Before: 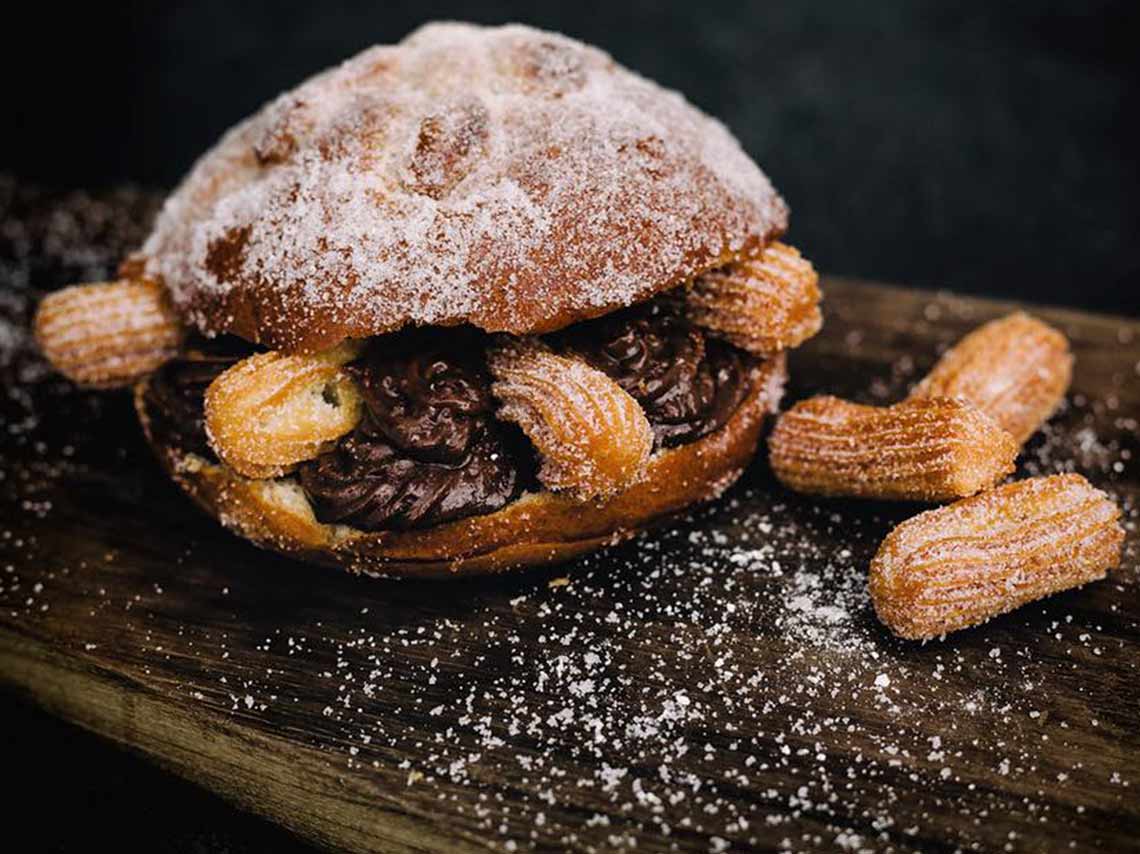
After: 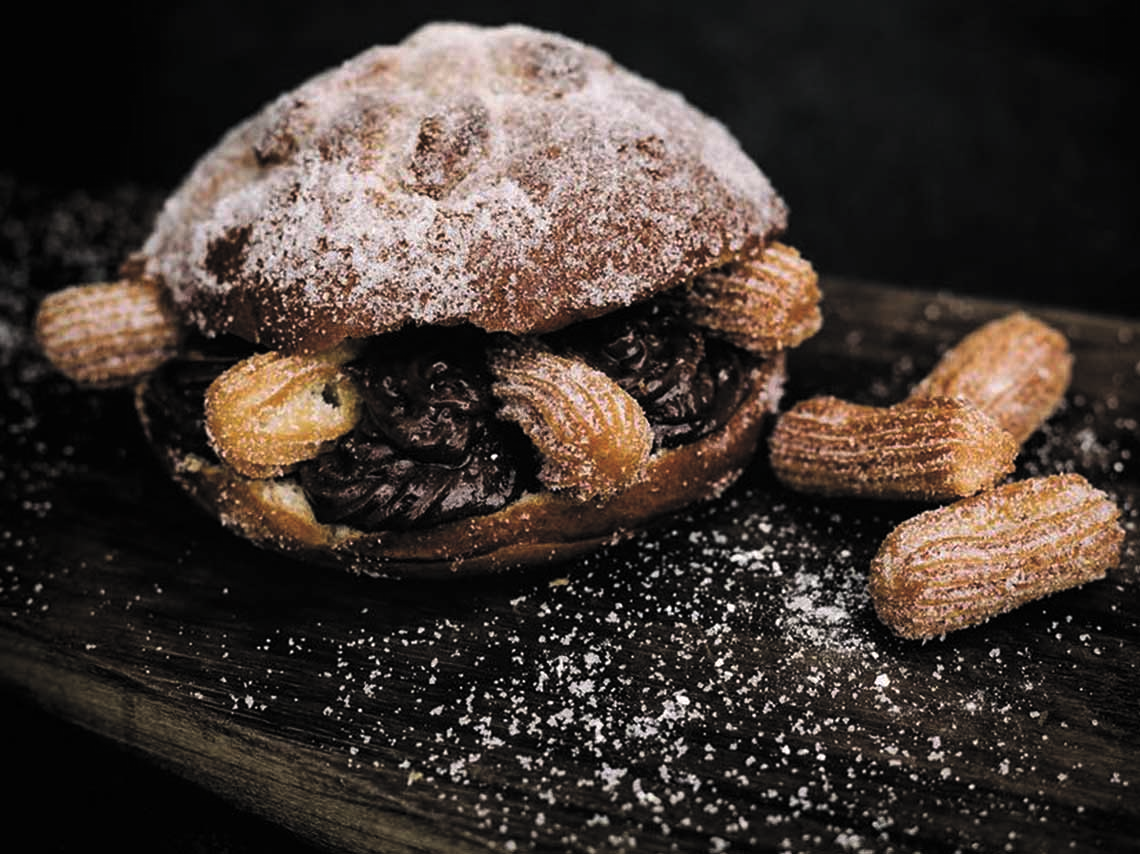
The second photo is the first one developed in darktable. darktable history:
levels: mode automatic, black 0.023%, white 99.97%, levels [0.062, 0.494, 0.925]
exposure: black level correction -0.036, exposure -0.497 EV, compensate highlight preservation false
